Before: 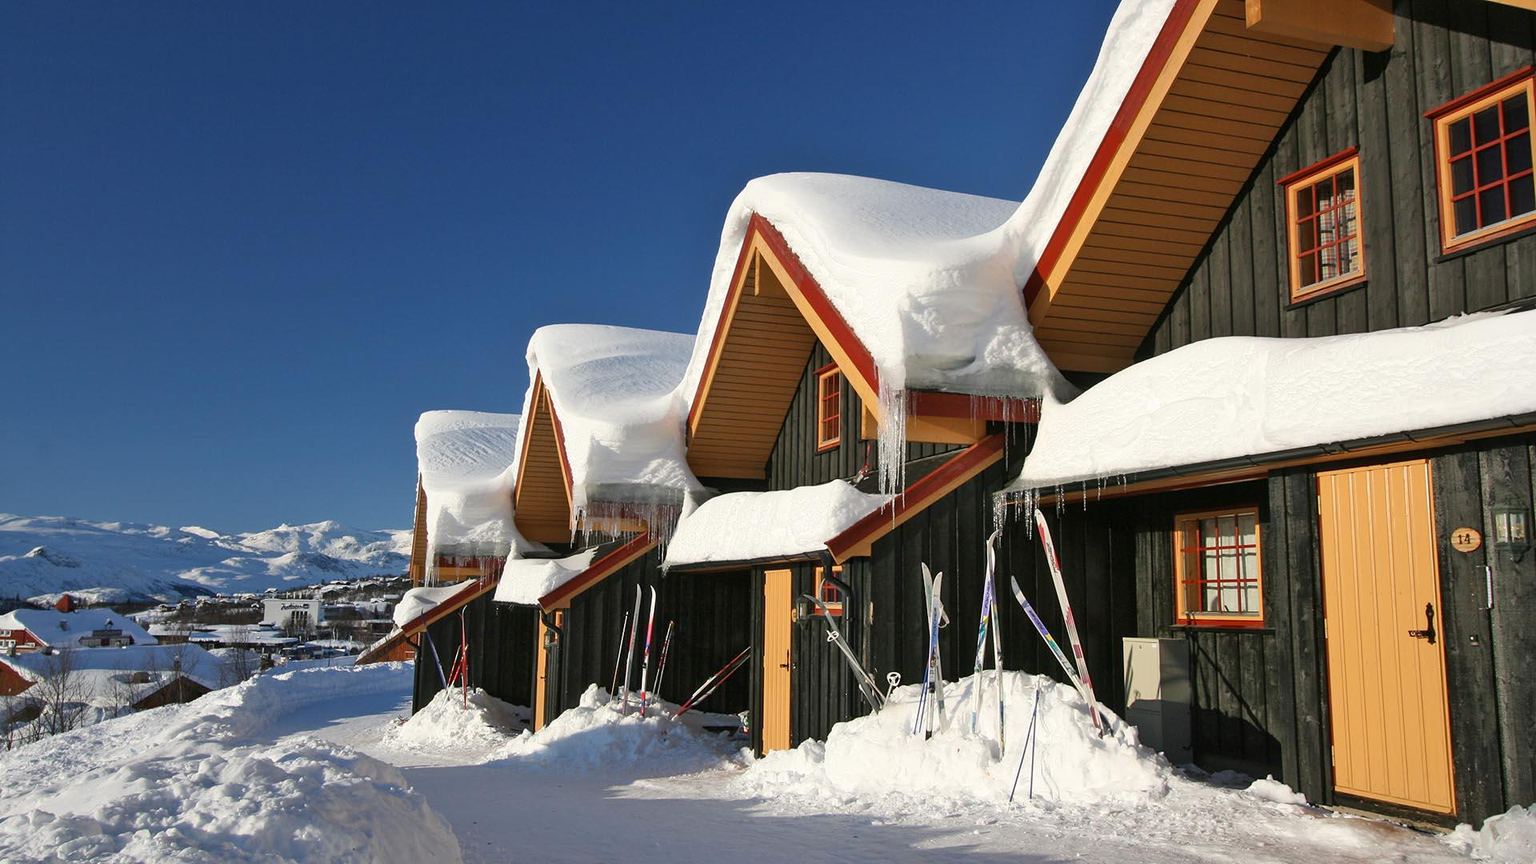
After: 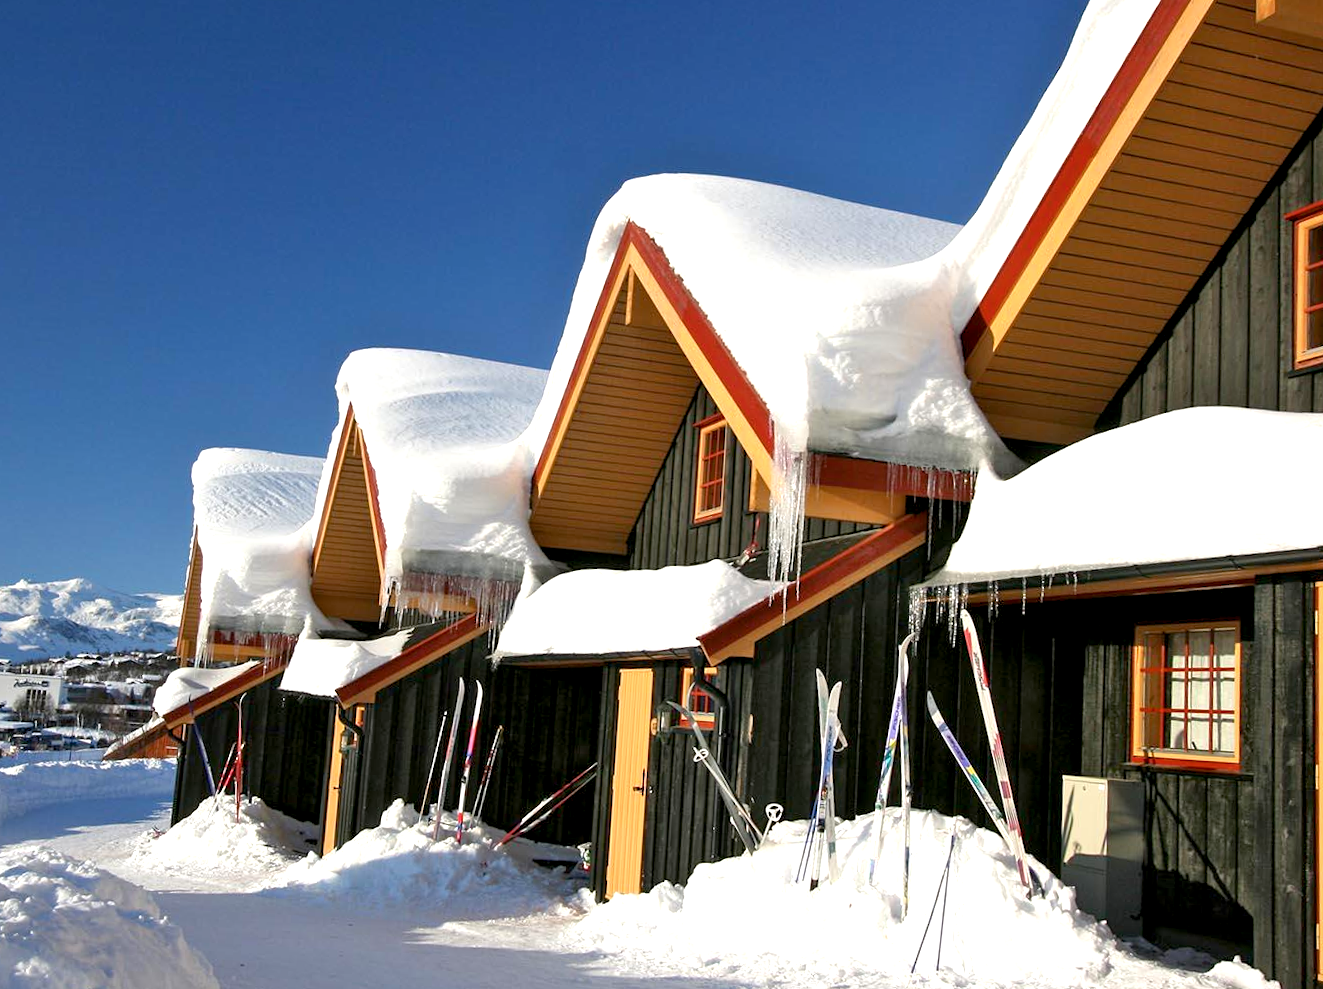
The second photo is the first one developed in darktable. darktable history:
tone equalizer: edges refinement/feathering 500, mask exposure compensation -1.57 EV, preserve details no
exposure: black level correction 0, exposure 0.589 EV, compensate highlight preservation false
crop and rotate: angle -2.93°, left 14.124%, top 0.033%, right 10.775%, bottom 0.08%
color balance rgb: global offset › luminance -0.88%, perceptual saturation grading › global saturation 0.915%
